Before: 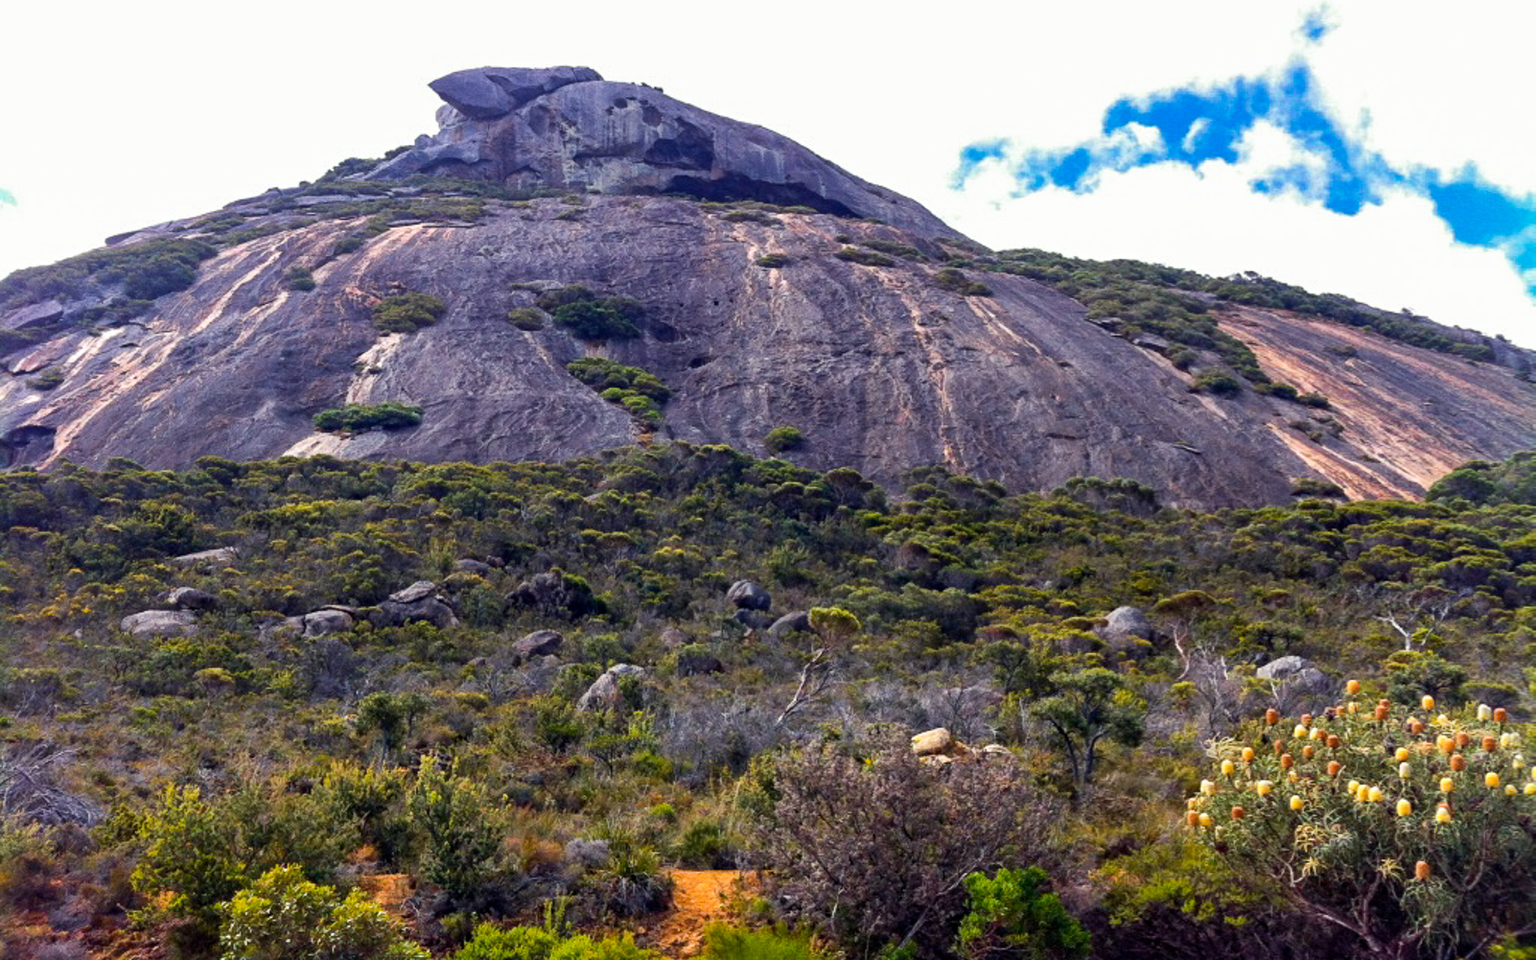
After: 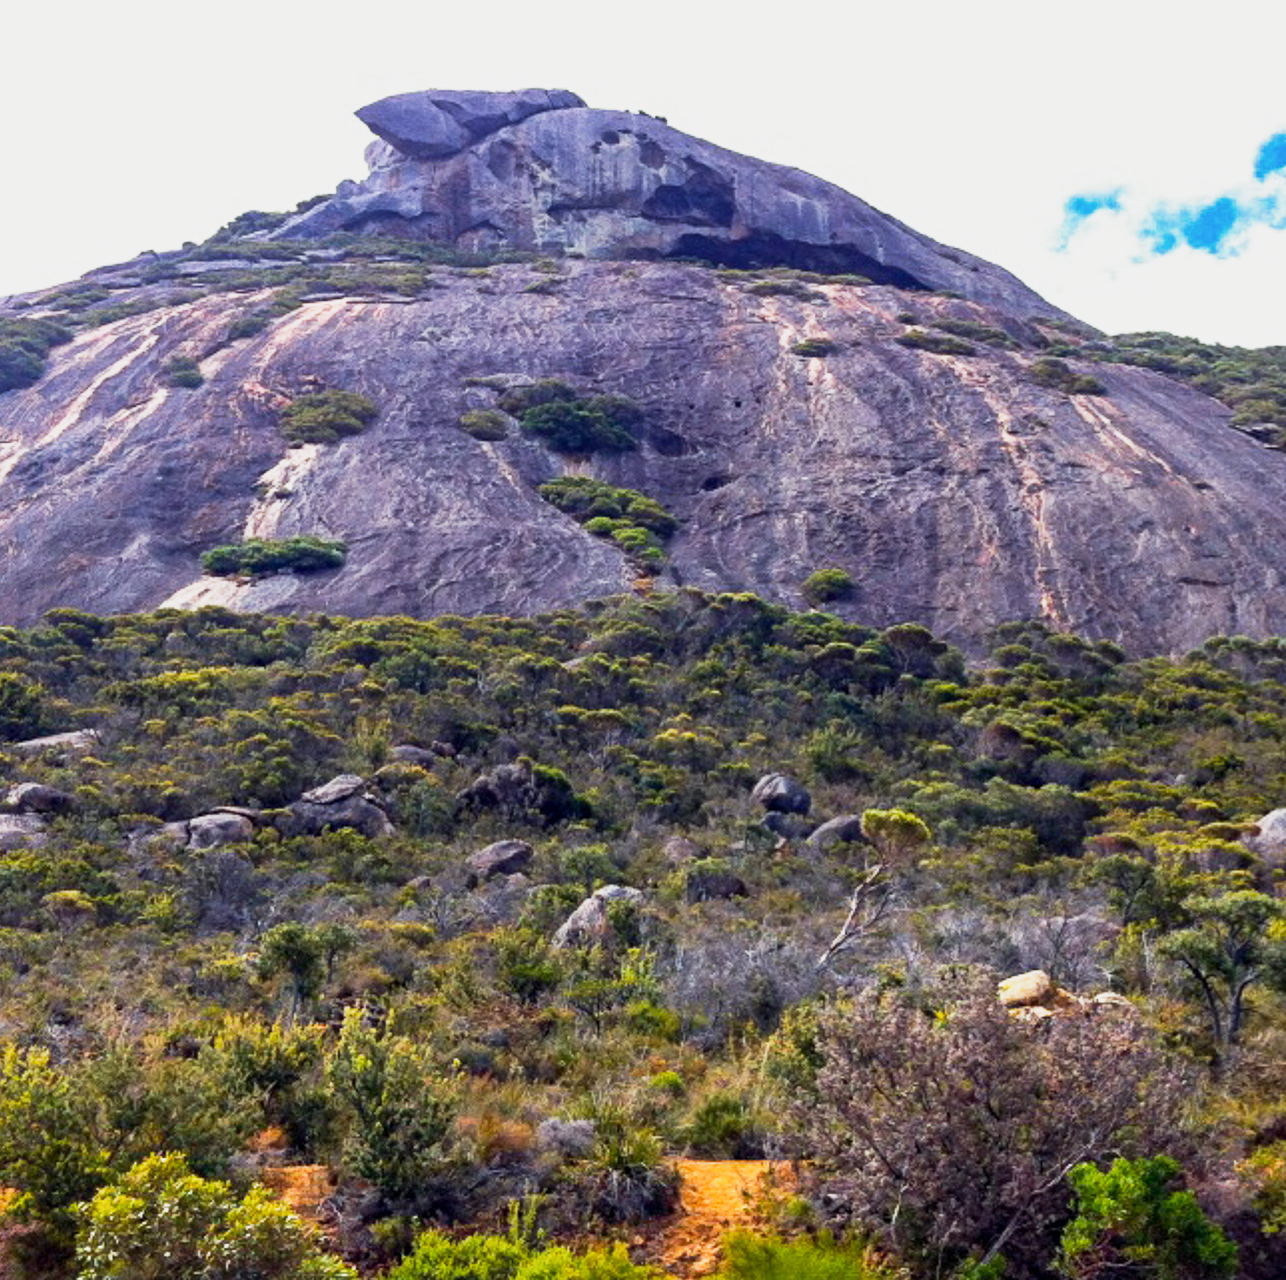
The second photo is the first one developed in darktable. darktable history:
crop: left 10.644%, right 26.528%
base curve: curves: ch0 [(0, 0) (0.088, 0.125) (0.176, 0.251) (0.354, 0.501) (0.613, 0.749) (1, 0.877)], preserve colors none
